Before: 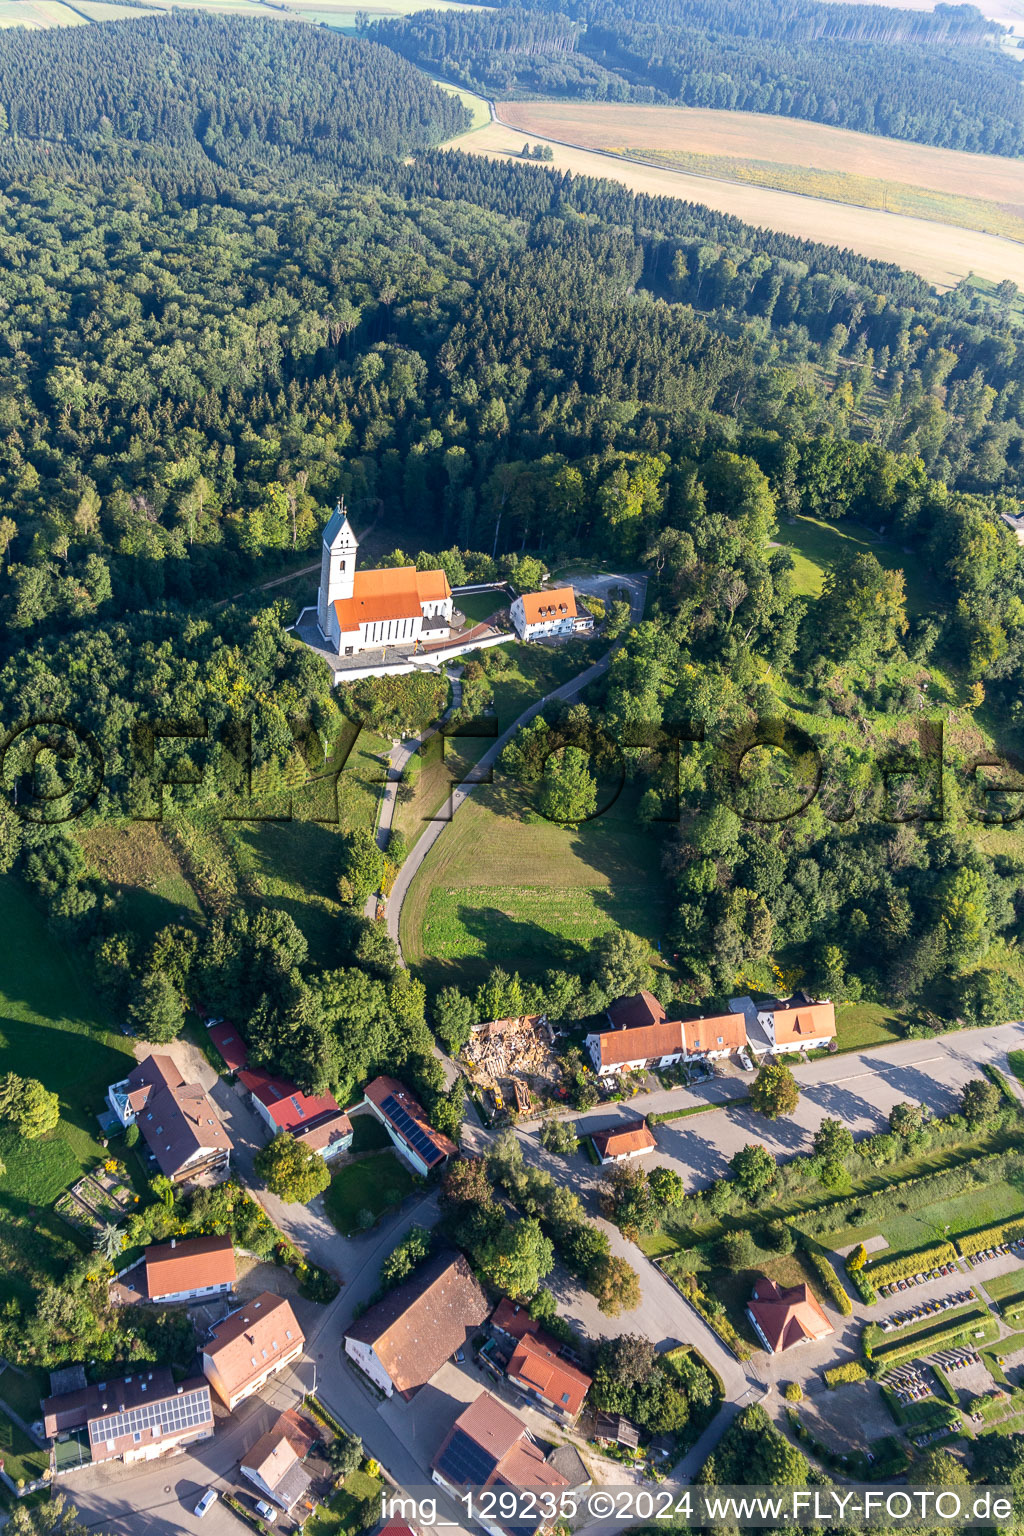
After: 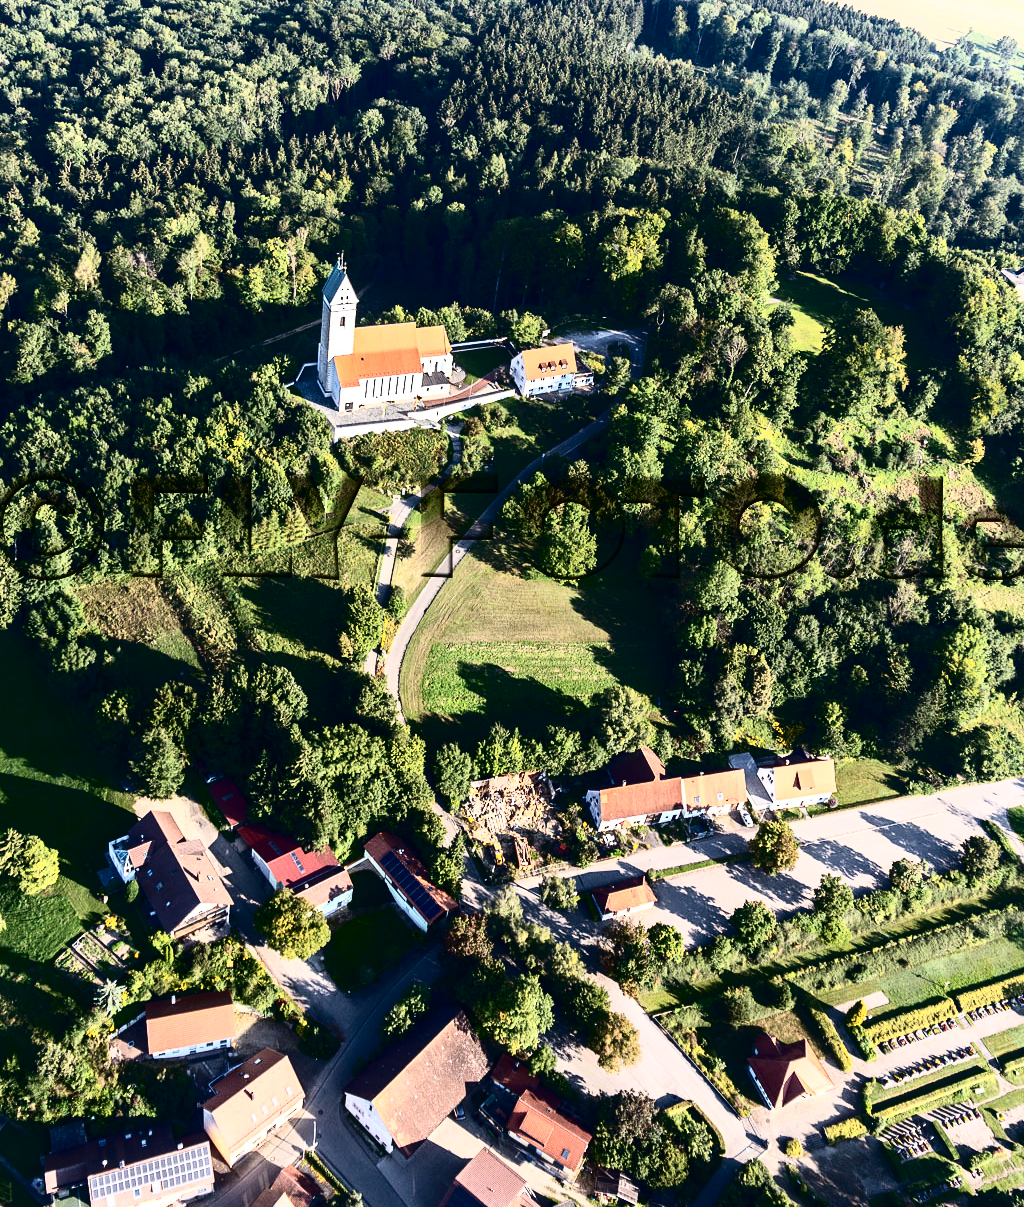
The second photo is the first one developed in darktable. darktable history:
crop and rotate: top 15.908%, bottom 5.484%
tone curve: curves: ch0 [(0, 0) (0.003, 0.003) (0.011, 0.006) (0.025, 0.01) (0.044, 0.015) (0.069, 0.02) (0.1, 0.027) (0.136, 0.036) (0.177, 0.05) (0.224, 0.07) (0.277, 0.12) (0.335, 0.208) (0.399, 0.334) (0.468, 0.473) (0.543, 0.636) (0.623, 0.795) (0.709, 0.907) (0.801, 0.97) (0.898, 0.989) (1, 1)], color space Lab, independent channels, preserve colors none
